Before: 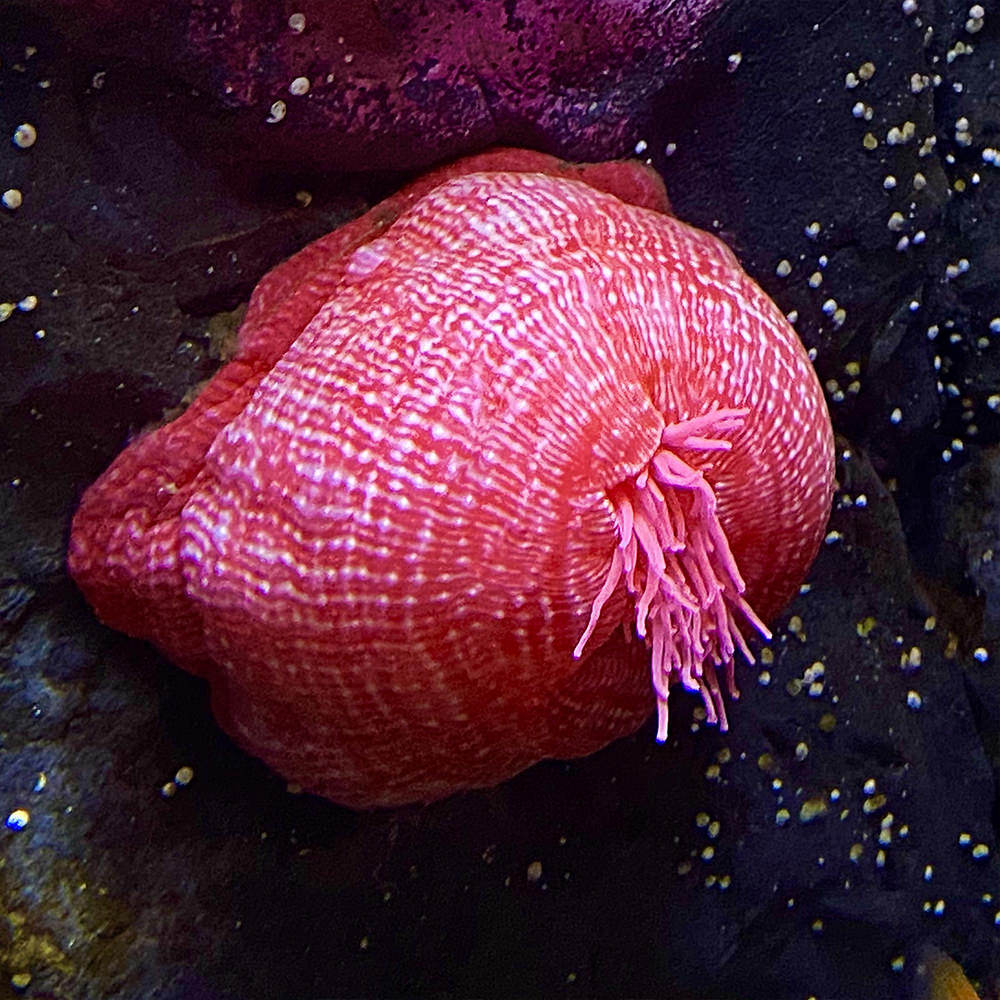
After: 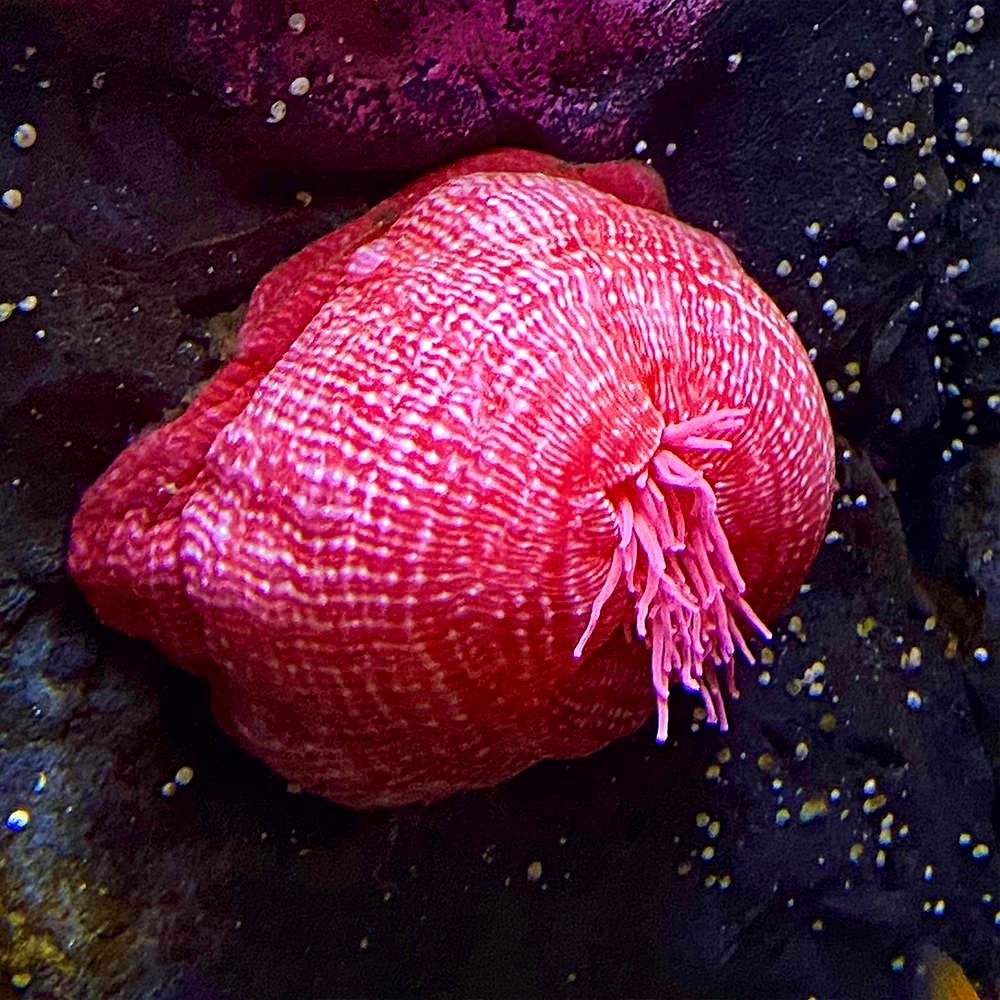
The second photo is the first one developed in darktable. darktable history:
local contrast: mode bilateral grid, contrast 20, coarseness 50, detail 139%, midtone range 0.2
